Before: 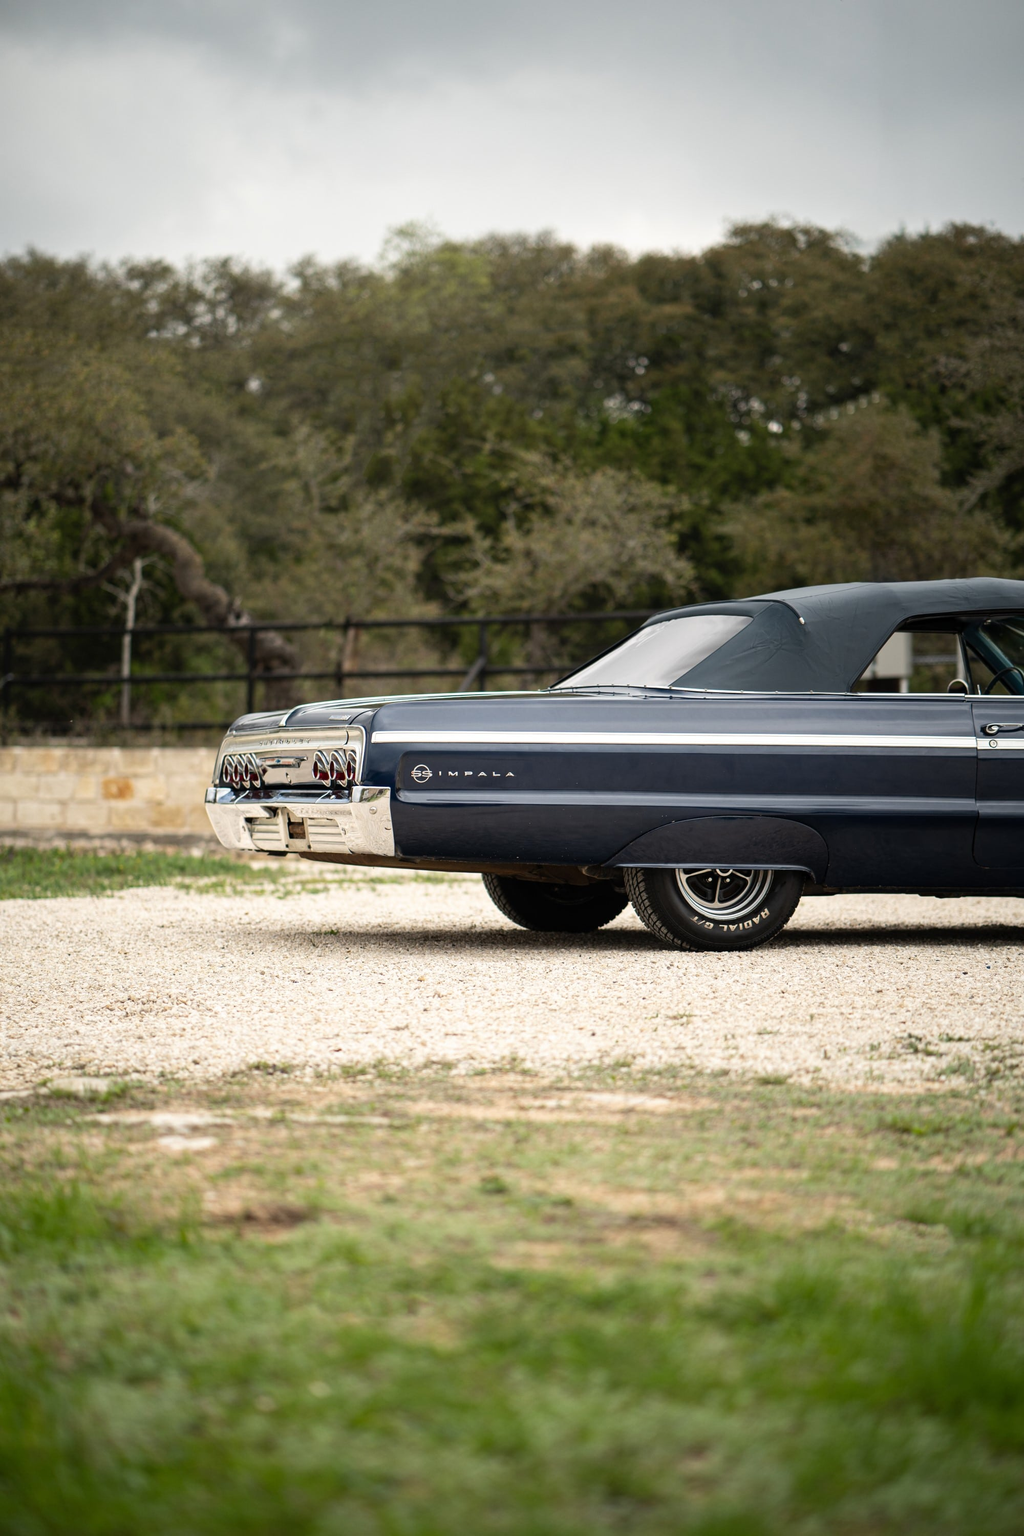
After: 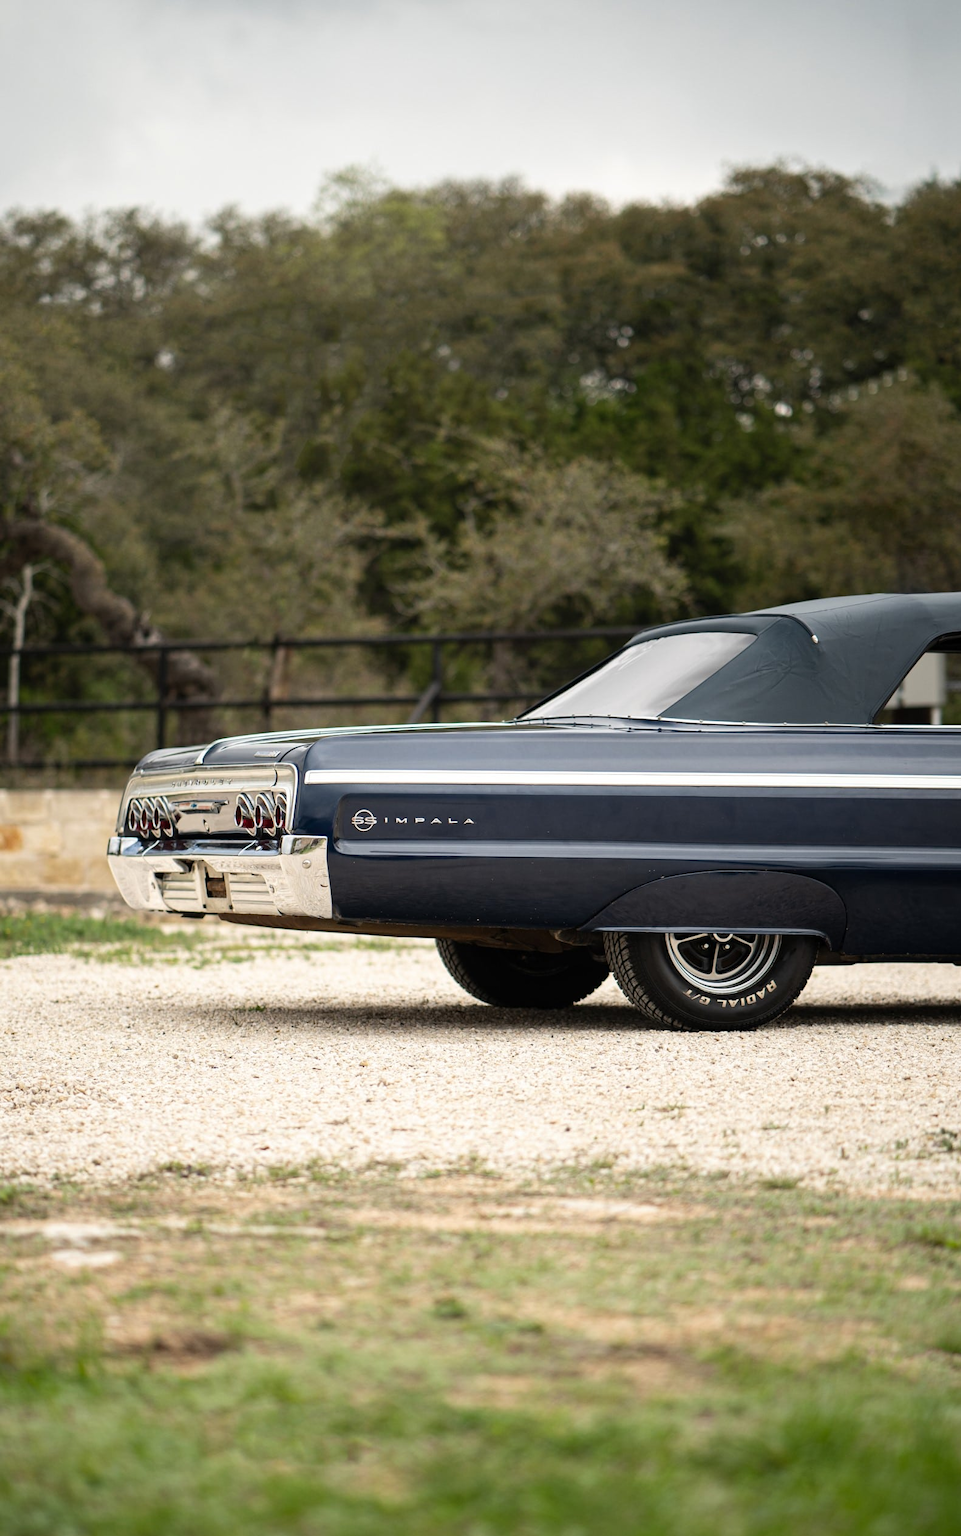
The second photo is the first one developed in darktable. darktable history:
crop: left 11.201%, top 5.354%, right 9.583%, bottom 10.28%
